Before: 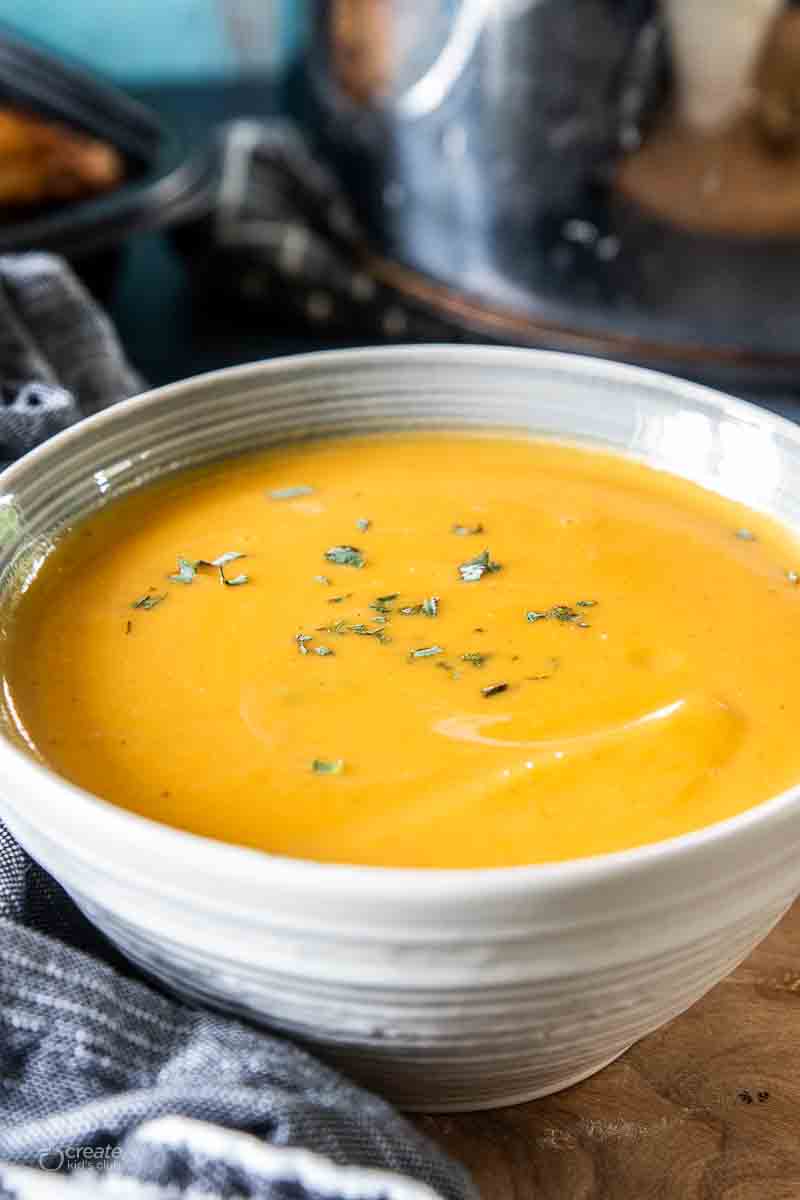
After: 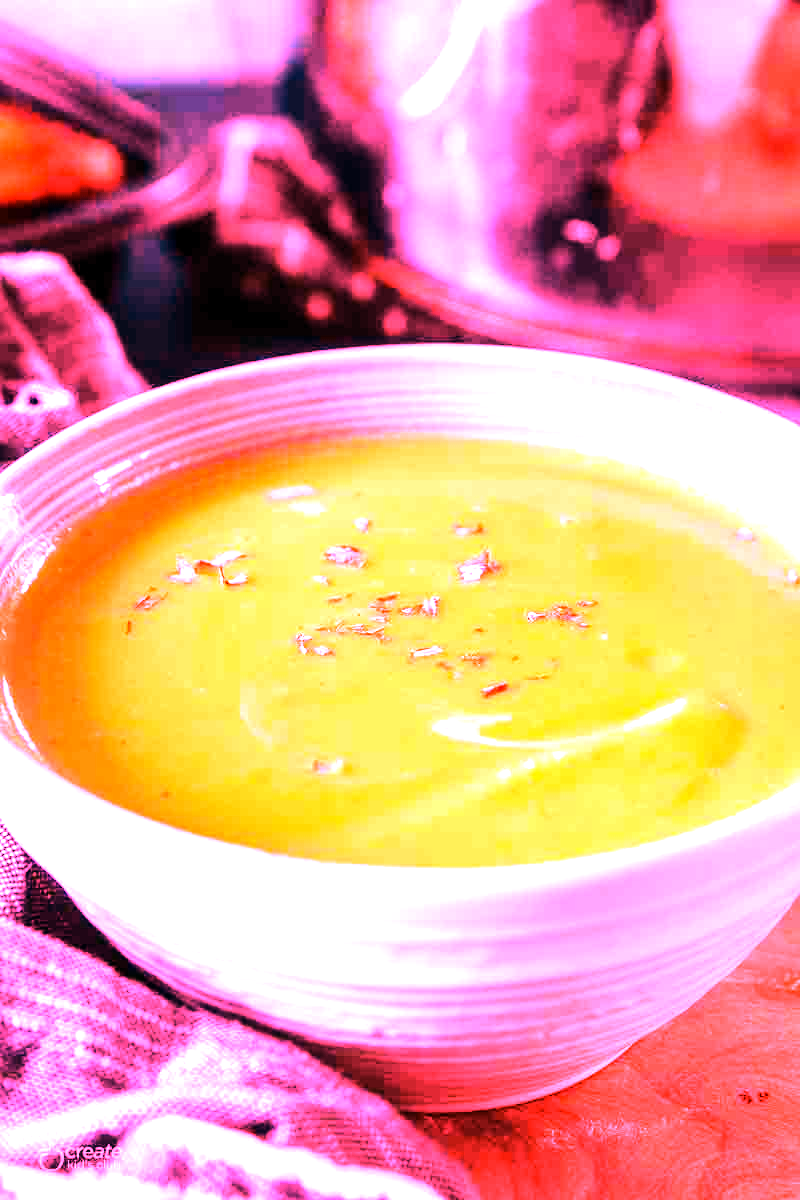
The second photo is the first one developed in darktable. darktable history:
tone equalizer: -8 EV -0.75 EV, -7 EV -0.7 EV, -6 EV -0.6 EV, -5 EV -0.4 EV, -3 EV 0.4 EV, -2 EV 0.6 EV, -1 EV 0.7 EV, +0 EV 0.75 EV, edges refinement/feathering 500, mask exposure compensation -1.57 EV, preserve details no
white balance: red 4.26, blue 1.802
